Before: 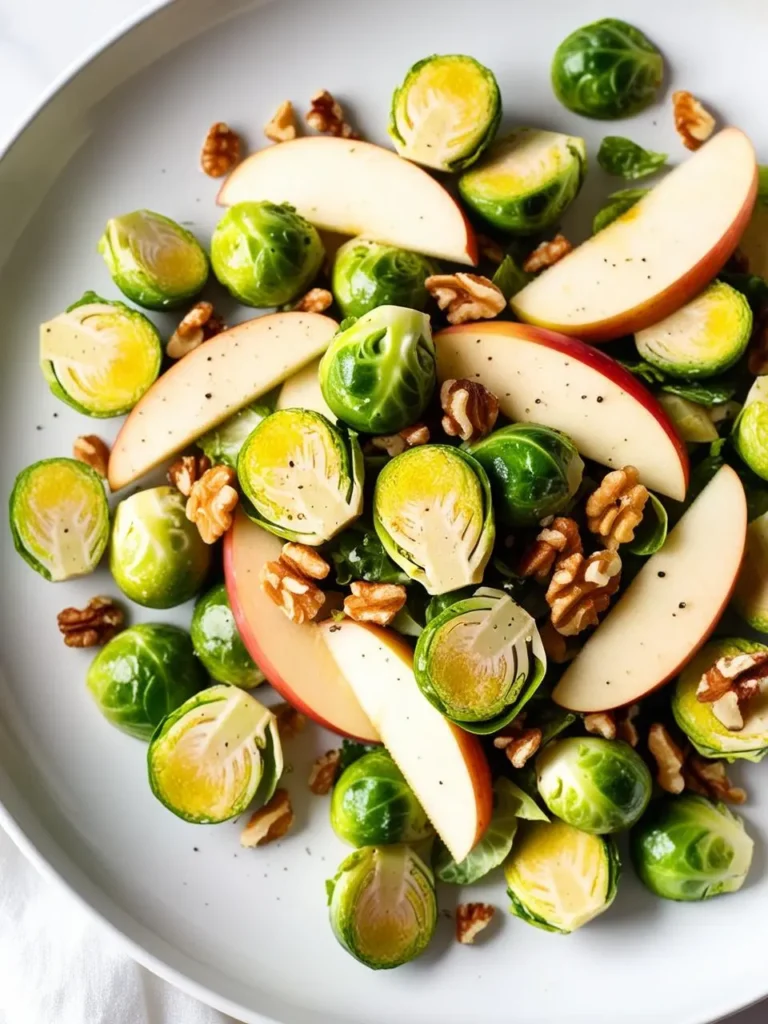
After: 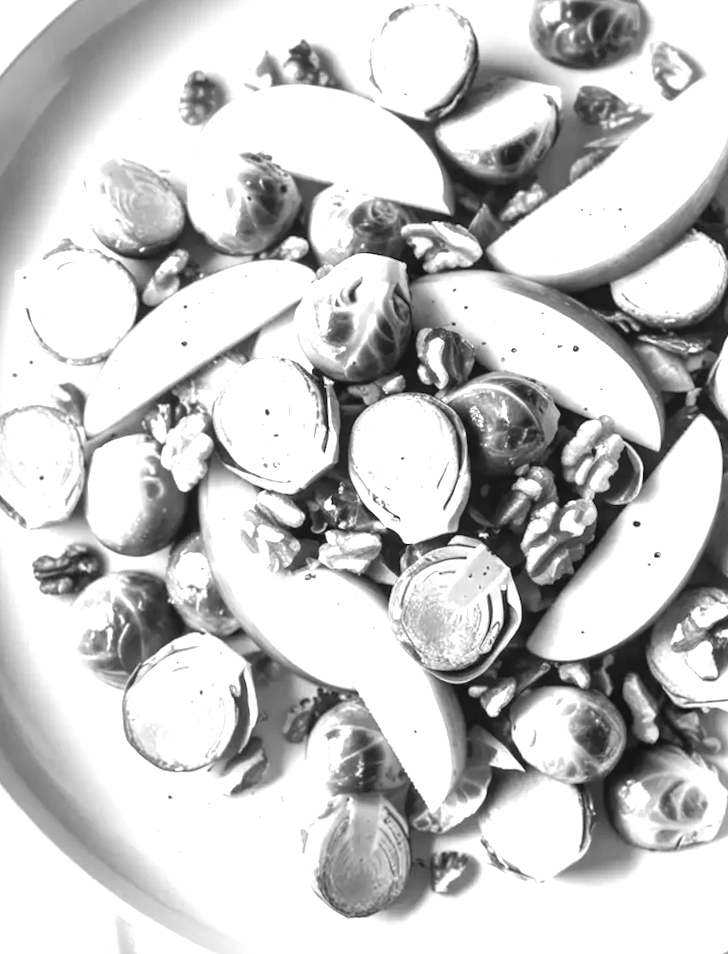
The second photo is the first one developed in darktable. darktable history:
exposure: black level correction 0, exposure 1.1 EV, compensate exposure bias true, compensate highlight preservation false
monochrome: on, module defaults
crop and rotate: angle -1.96°, left 3.097%, top 4.154%, right 1.586%, bottom 0.529%
tone equalizer: on, module defaults
rotate and perspective: rotation -1.75°, automatic cropping off
local contrast: detail 130%
